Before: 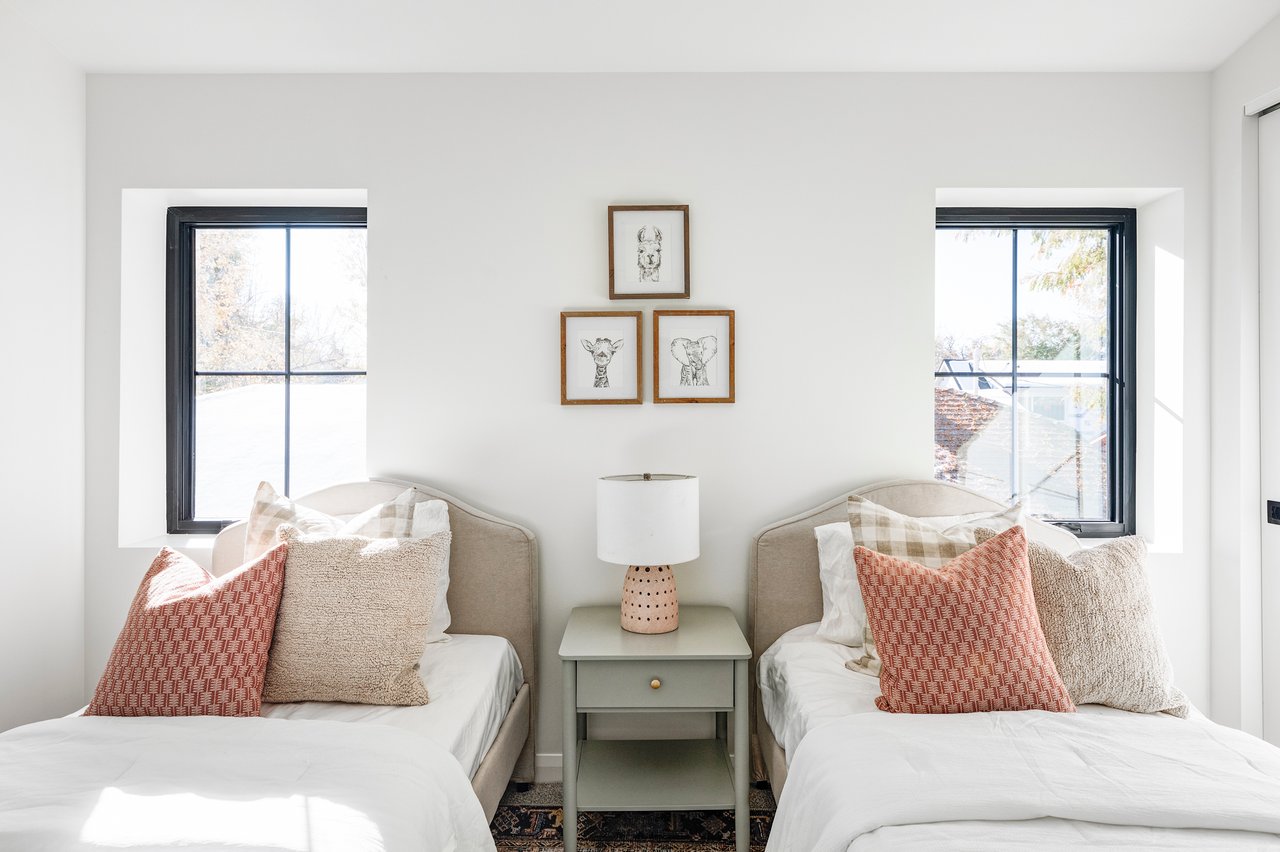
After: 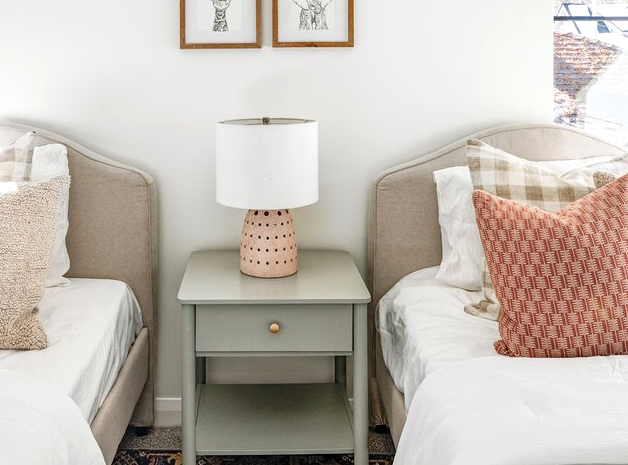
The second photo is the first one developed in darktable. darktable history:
exposure: black level correction 0, exposure 0.198 EV
crop: left 29.795%, top 41.88%, right 21.113%, bottom 3.488%
